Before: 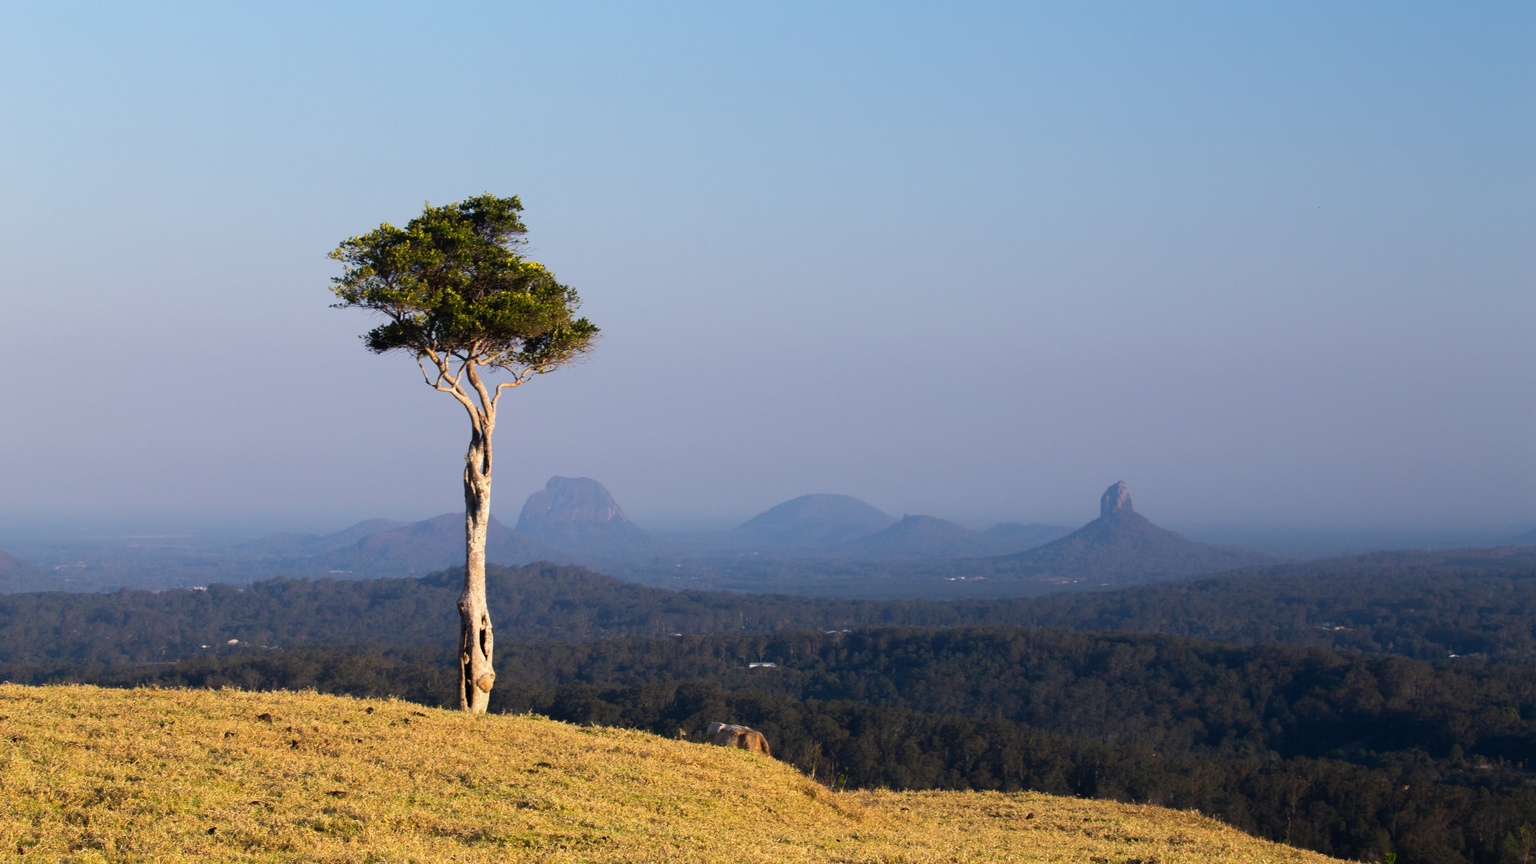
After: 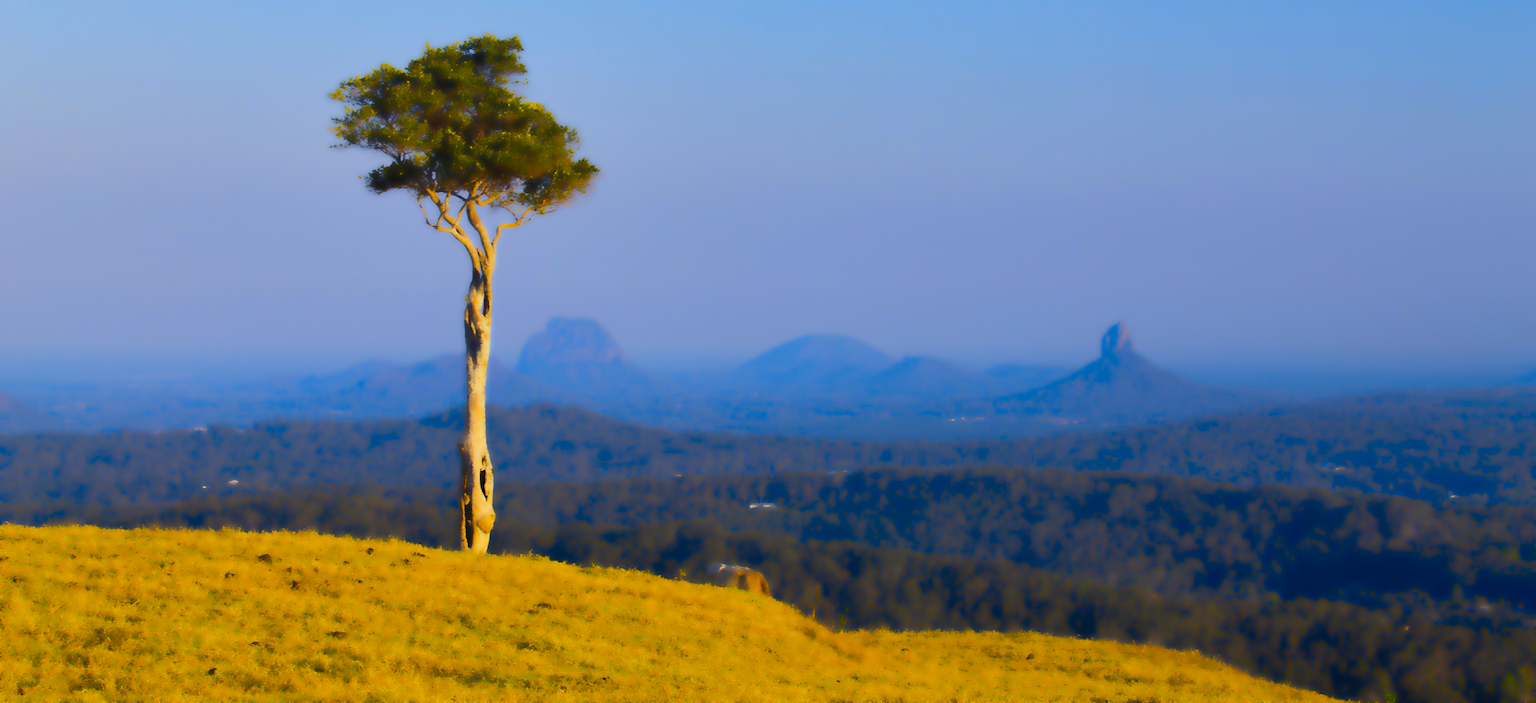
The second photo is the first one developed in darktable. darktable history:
crop and rotate: top 18.507%
lowpass: radius 4, soften with bilateral filter, unbound 0
shadows and highlights: on, module defaults
color contrast: green-magenta contrast 1.12, blue-yellow contrast 1.95, unbound 0
